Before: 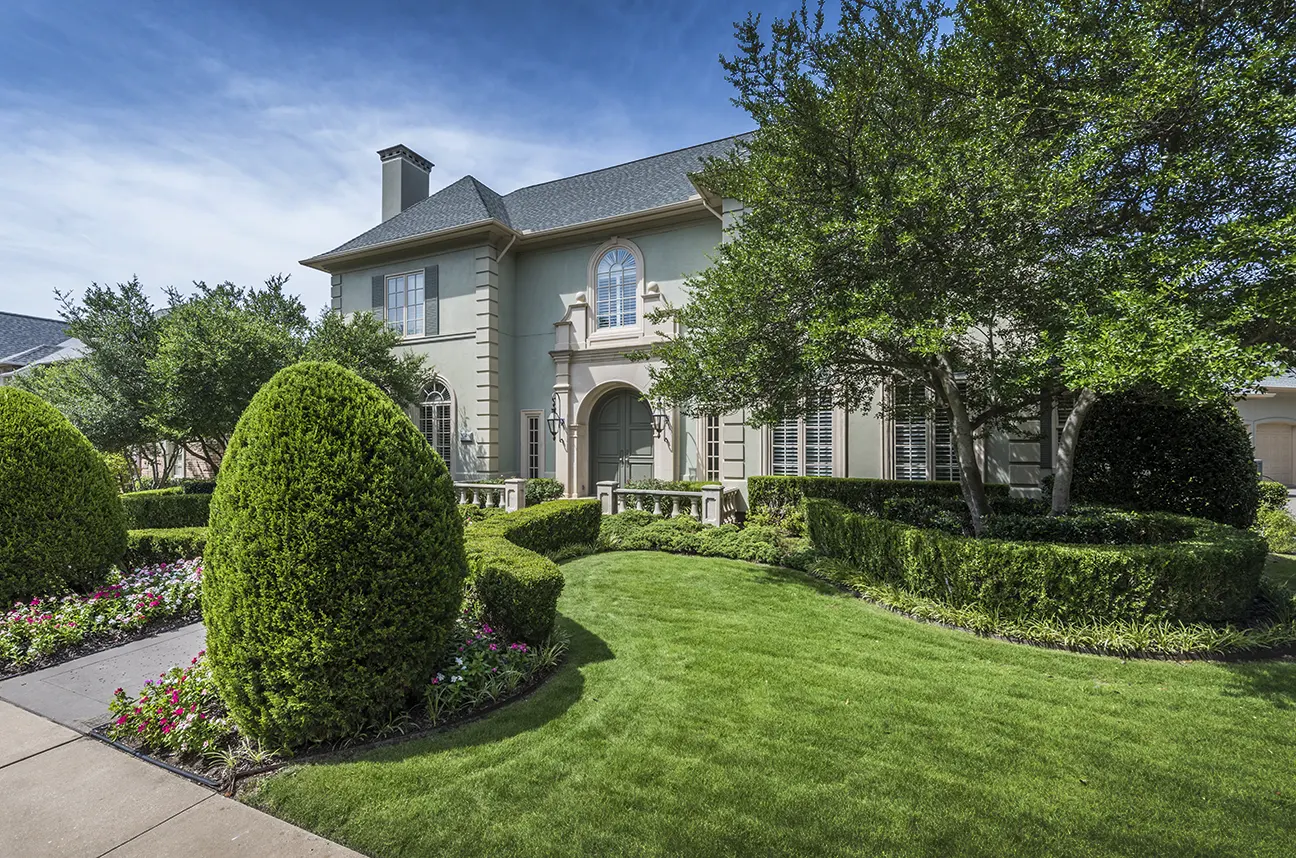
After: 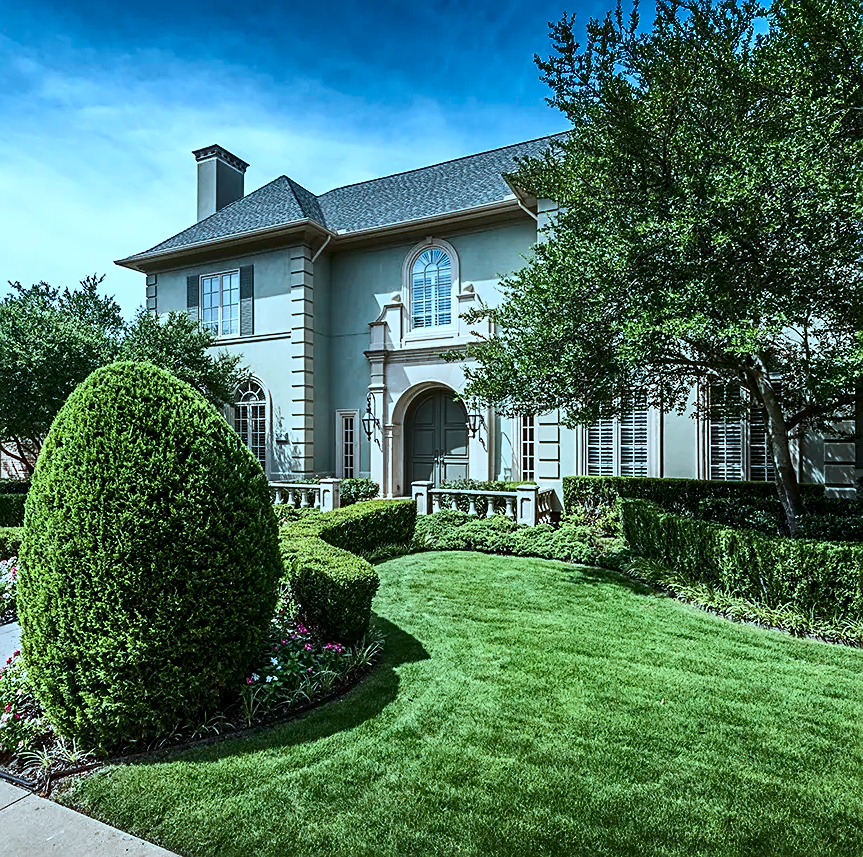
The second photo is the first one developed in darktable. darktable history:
color correction: highlights a* -11.41, highlights b* -15.7
sharpen: on, module defaults
crop and rotate: left 14.349%, right 18.994%
contrast brightness saturation: contrast 0.278
